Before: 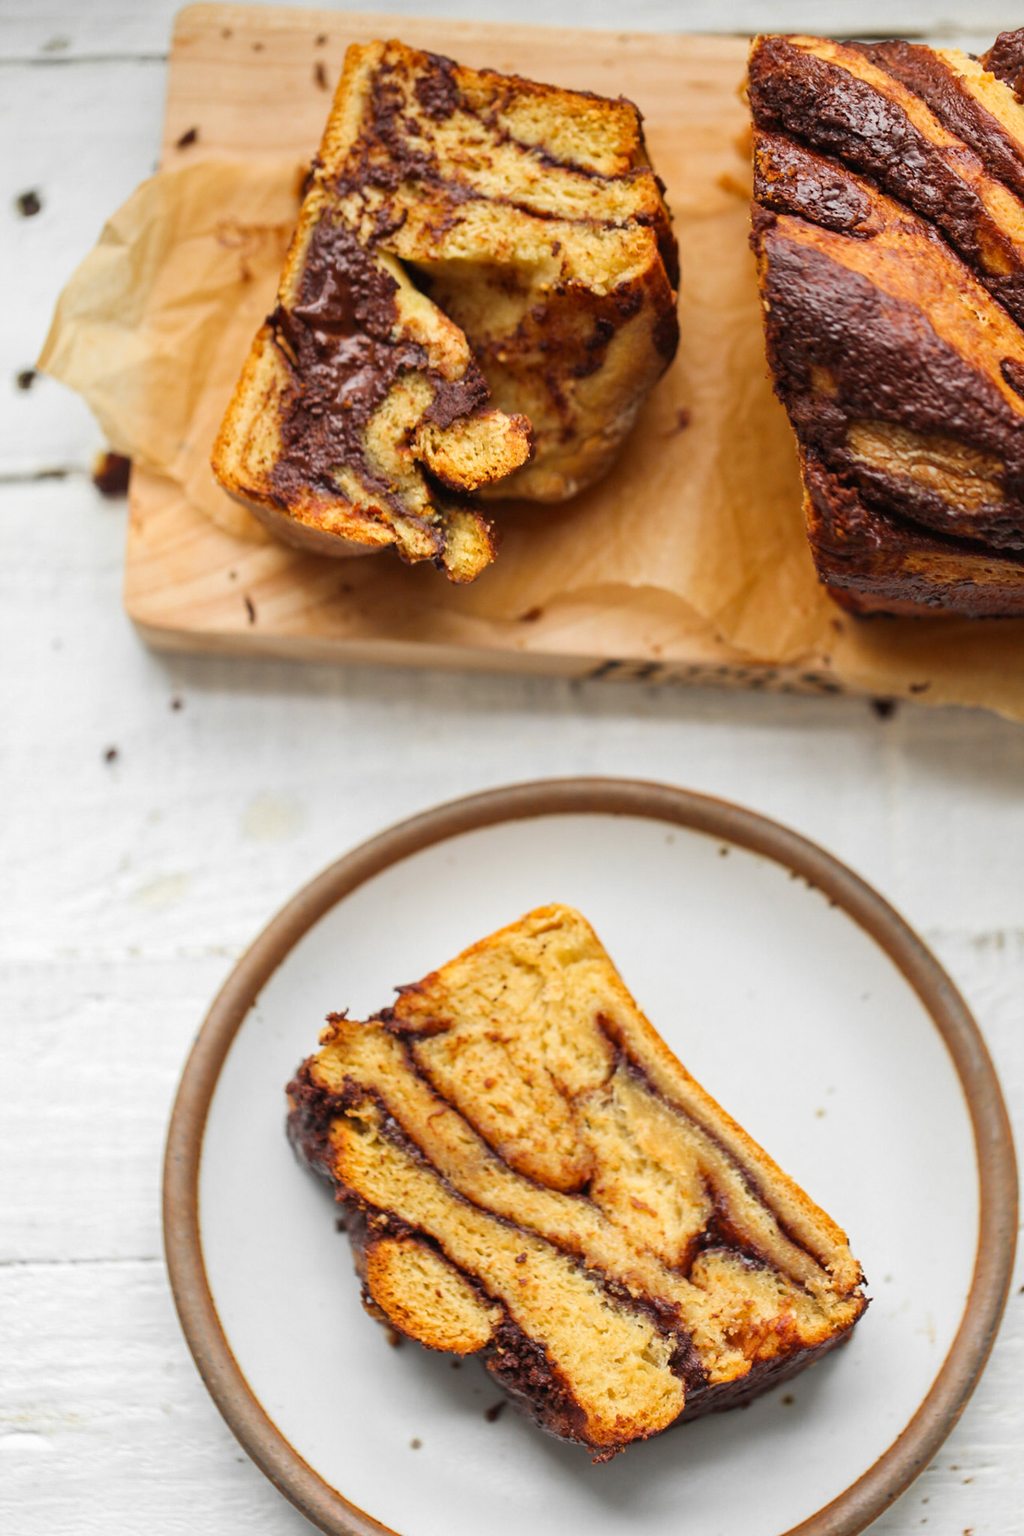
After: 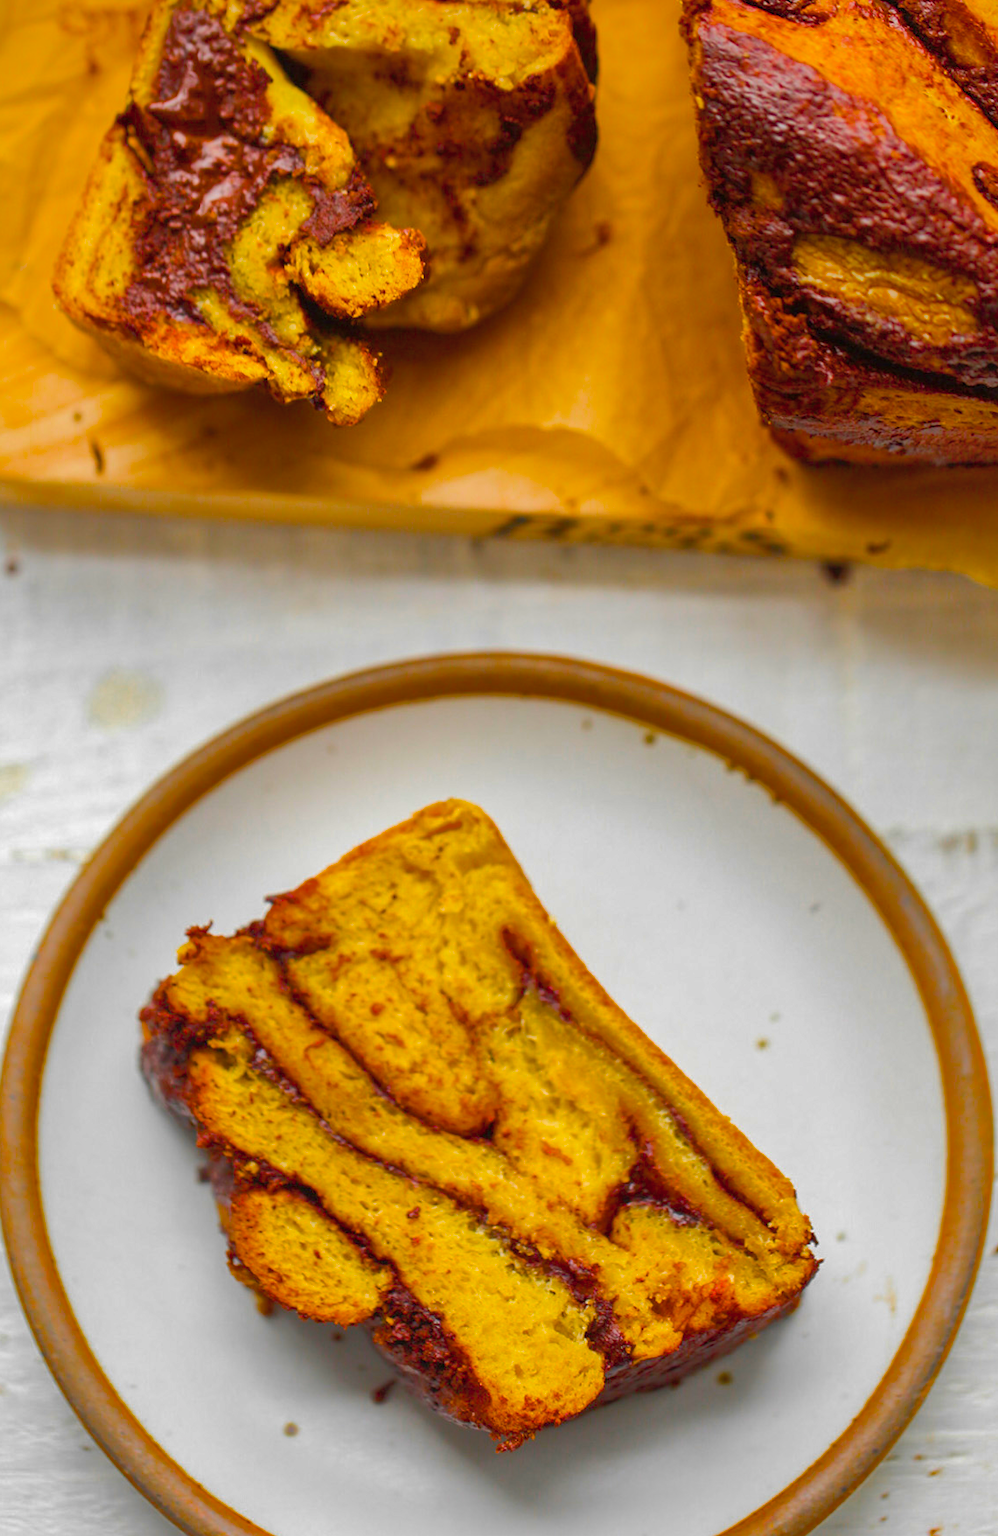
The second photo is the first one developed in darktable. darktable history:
shadows and highlights: shadows 60, highlights -60
color balance rgb: perceptual saturation grading › global saturation 100%
color balance: on, module defaults
crop: left 16.315%, top 14.246%
